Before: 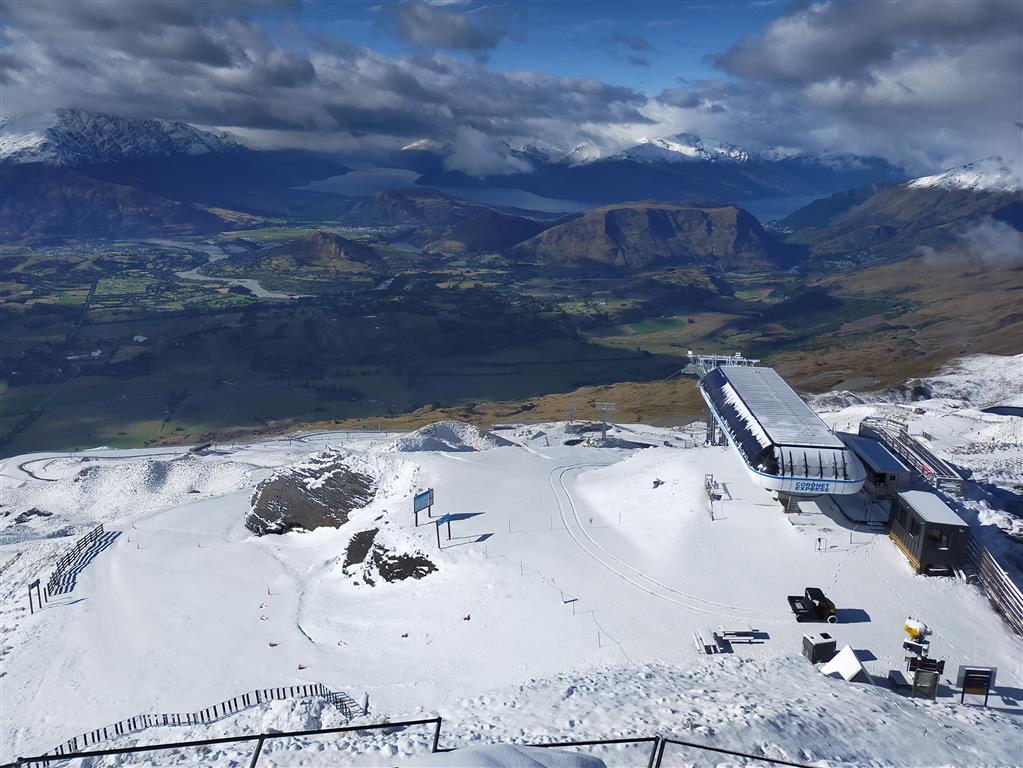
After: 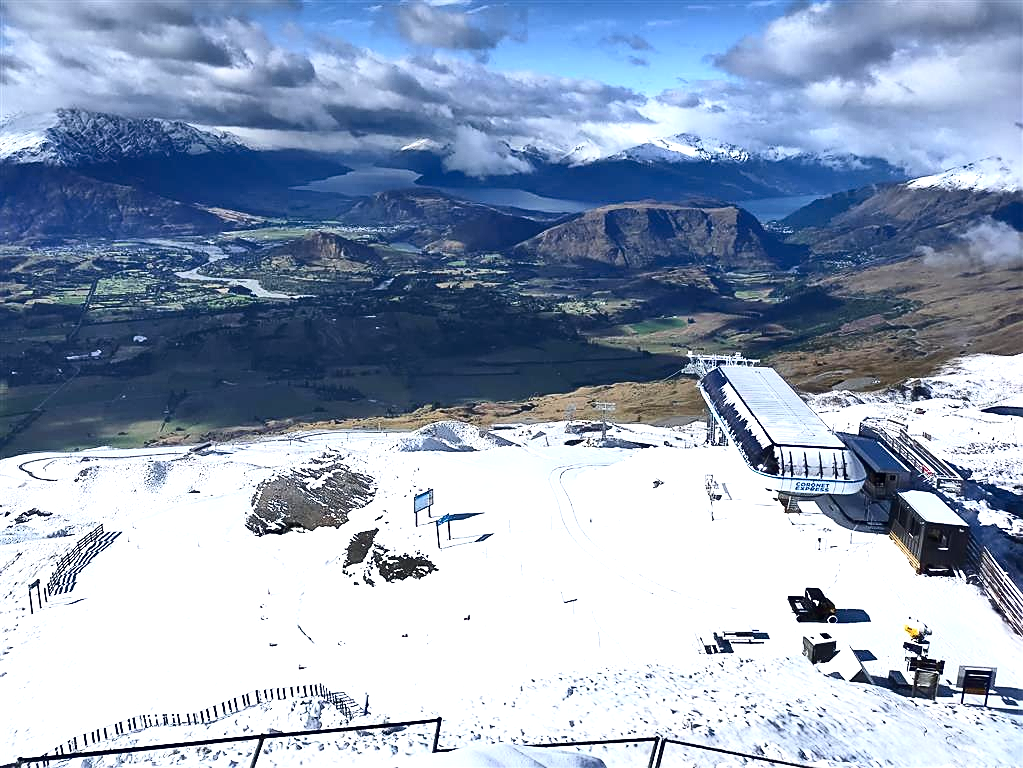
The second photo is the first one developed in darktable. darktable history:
sharpen: on, module defaults
contrast brightness saturation: contrast 0.298
shadows and highlights: shadows 2.74, highlights -16.65, highlights color adjustment 89.21%, soften with gaussian
exposure: exposure 1 EV, compensate exposure bias true, compensate highlight preservation false
